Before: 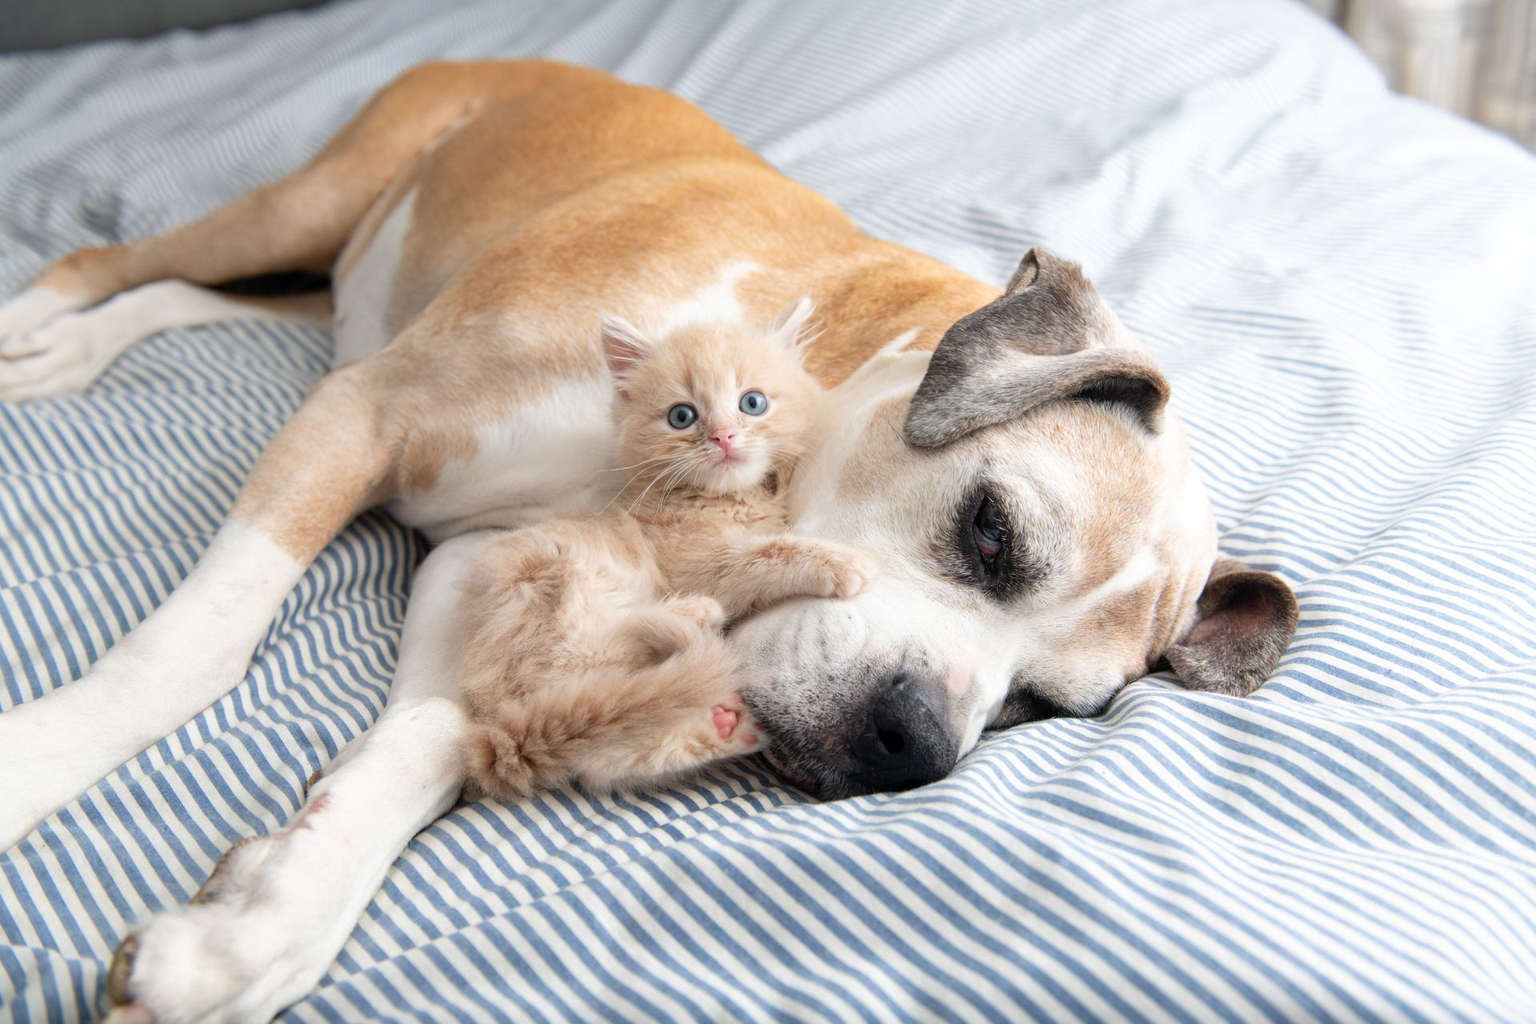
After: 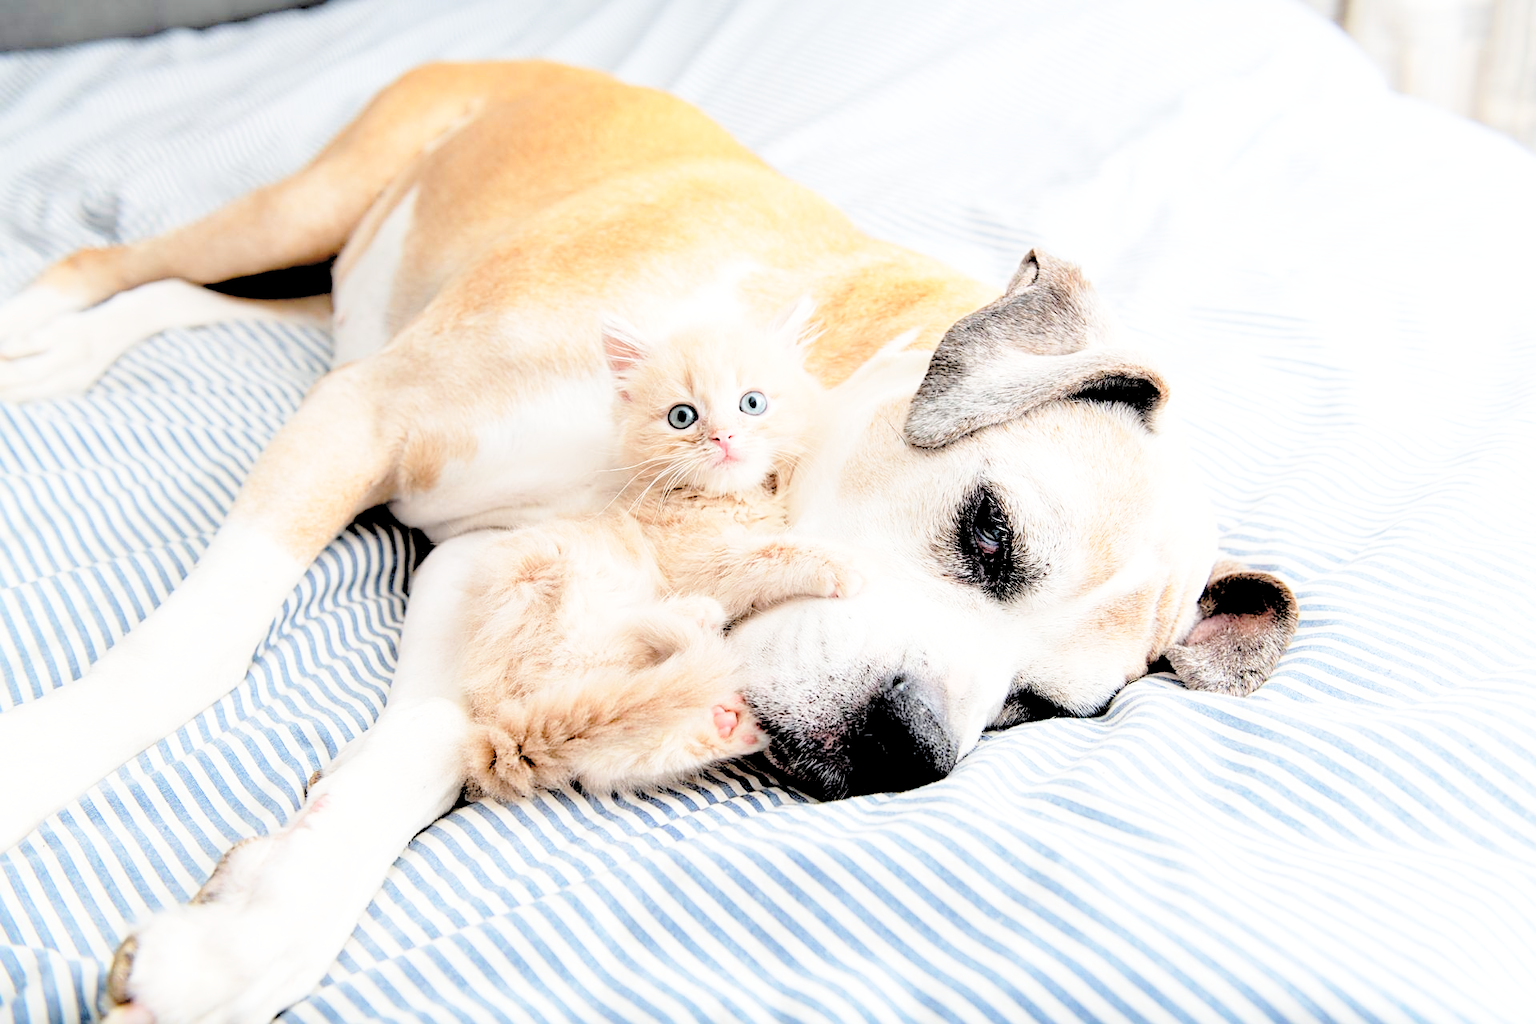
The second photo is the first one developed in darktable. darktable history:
rgb levels: levels [[0.027, 0.429, 0.996], [0, 0.5, 1], [0, 0.5, 1]]
base curve: curves: ch0 [(0, 0) (0.036, 0.037) (0.121, 0.228) (0.46, 0.76) (0.859, 0.983) (1, 1)], preserve colors none
sharpen: on, module defaults
